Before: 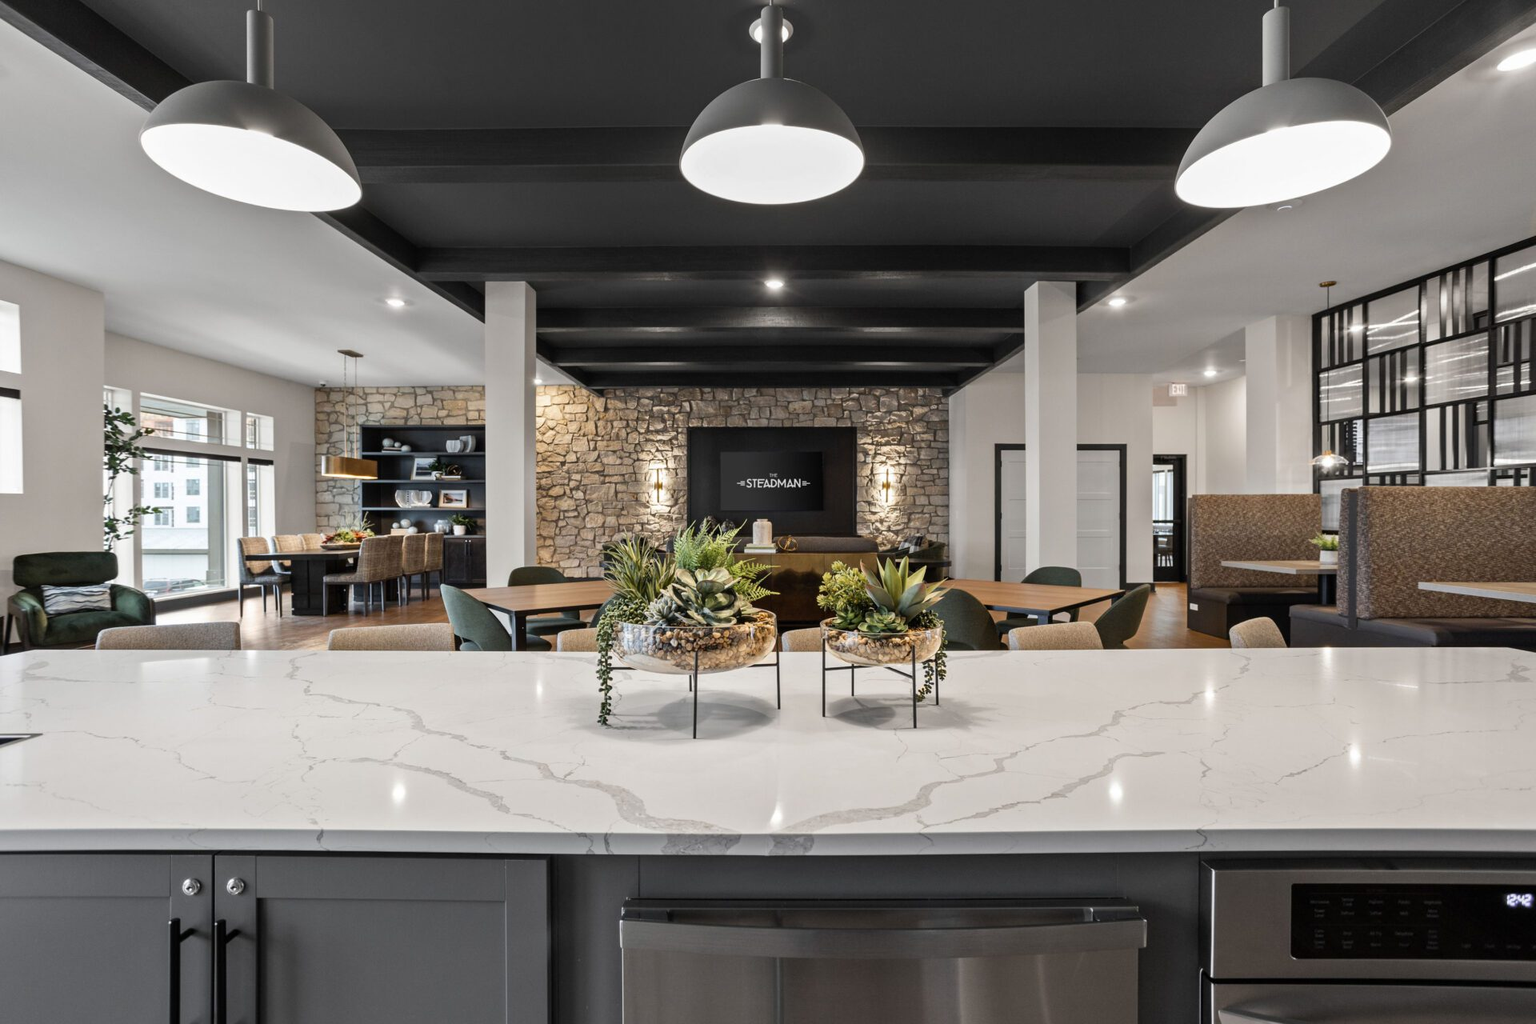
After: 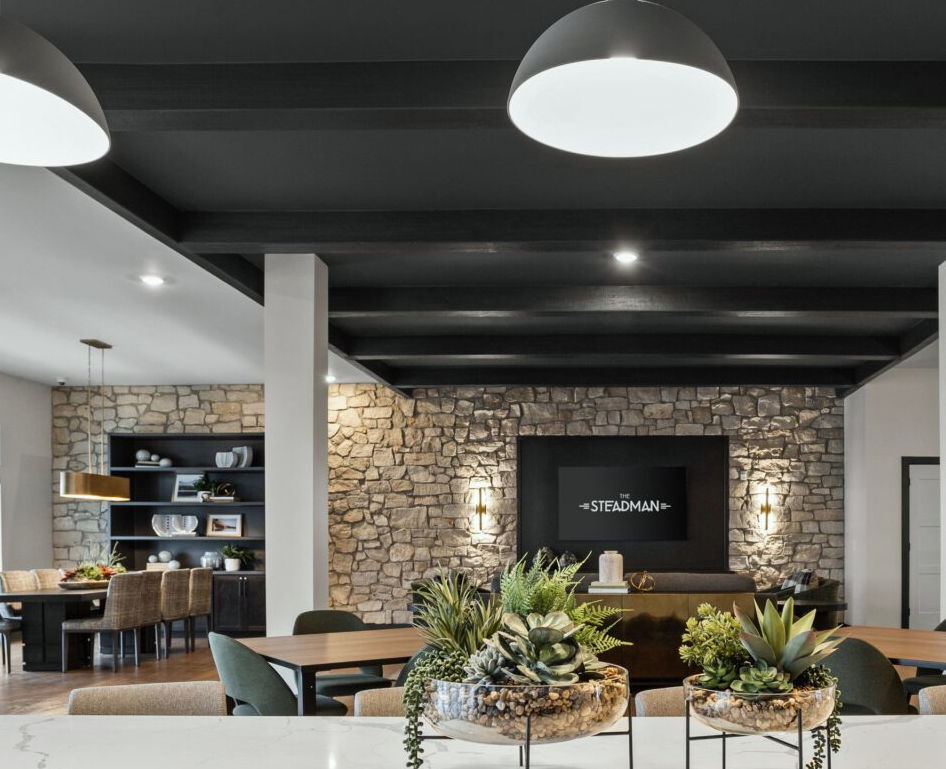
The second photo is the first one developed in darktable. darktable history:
crop: left 17.835%, top 7.675%, right 32.881%, bottom 32.213%
white balance: red 0.978, blue 0.999
